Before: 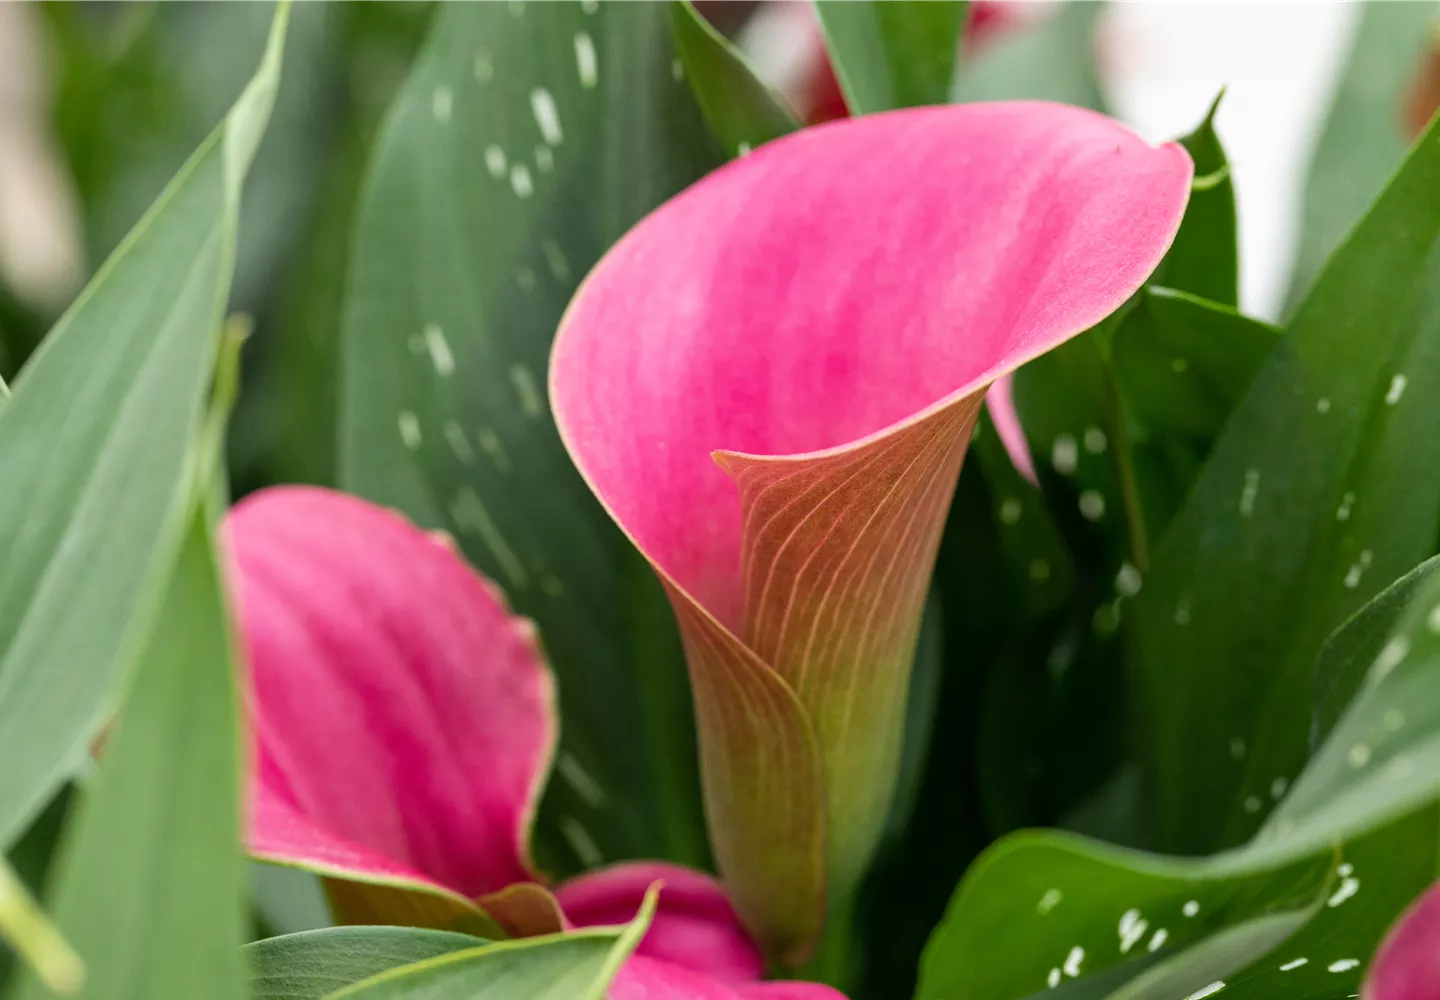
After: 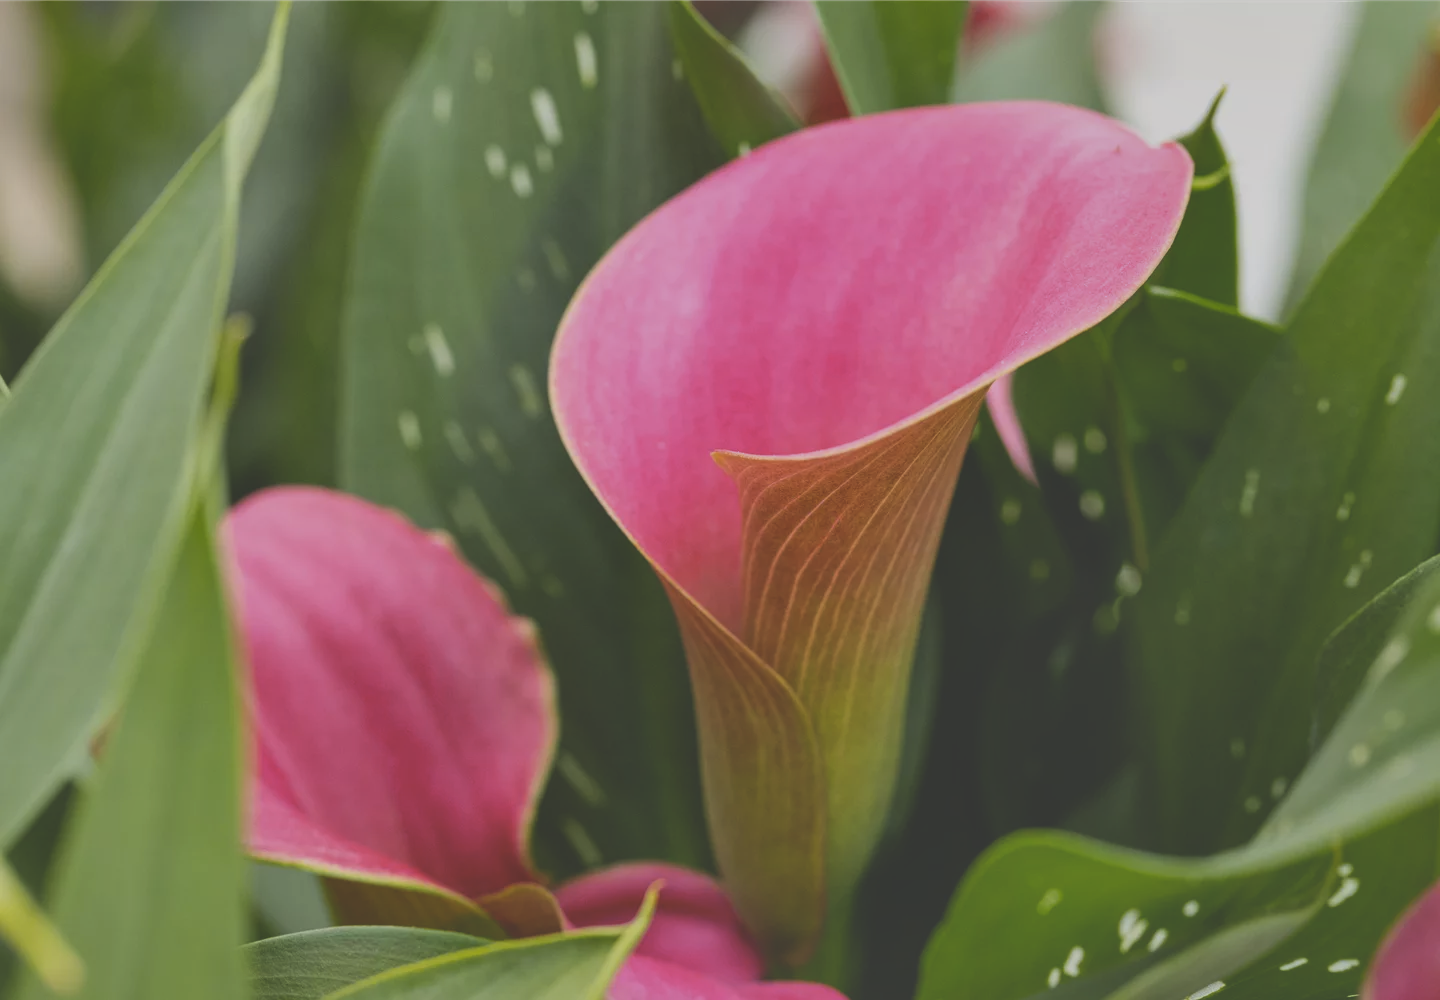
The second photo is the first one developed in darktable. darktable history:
color contrast: green-magenta contrast 0.85, blue-yellow contrast 1.25, unbound 0
exposure: black level correction -0.036, exposure -0.497 EV, compensate highlight preservation false
shadows and highlights: on, module defaults
